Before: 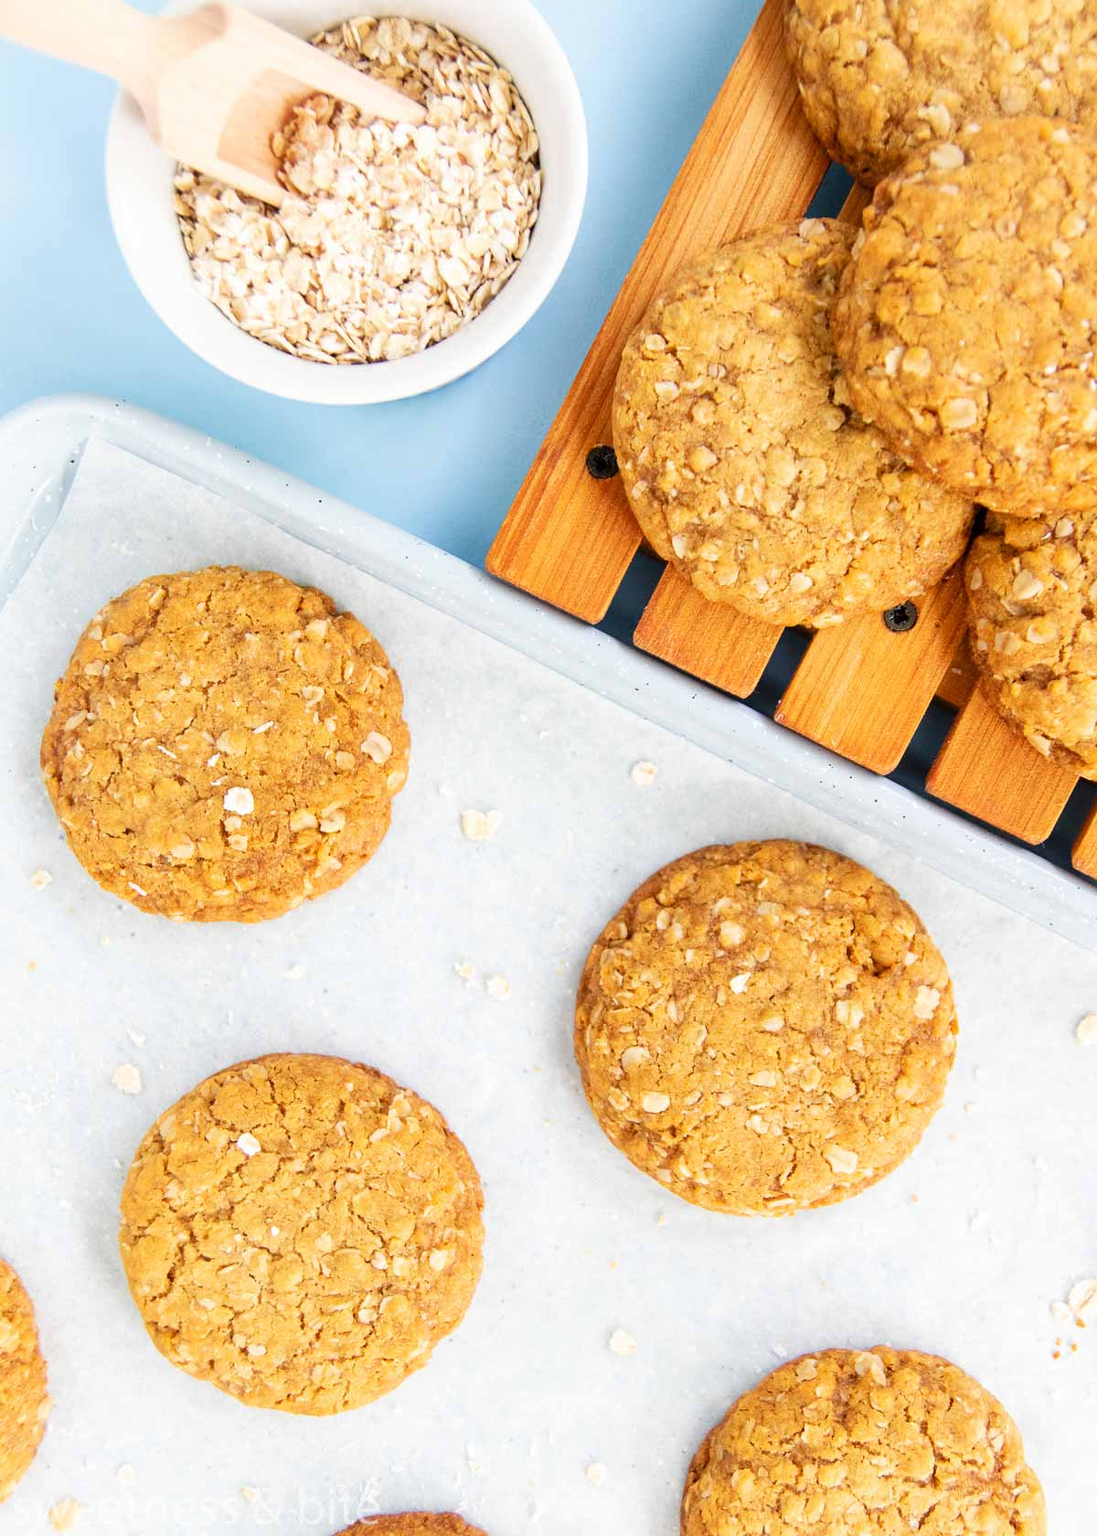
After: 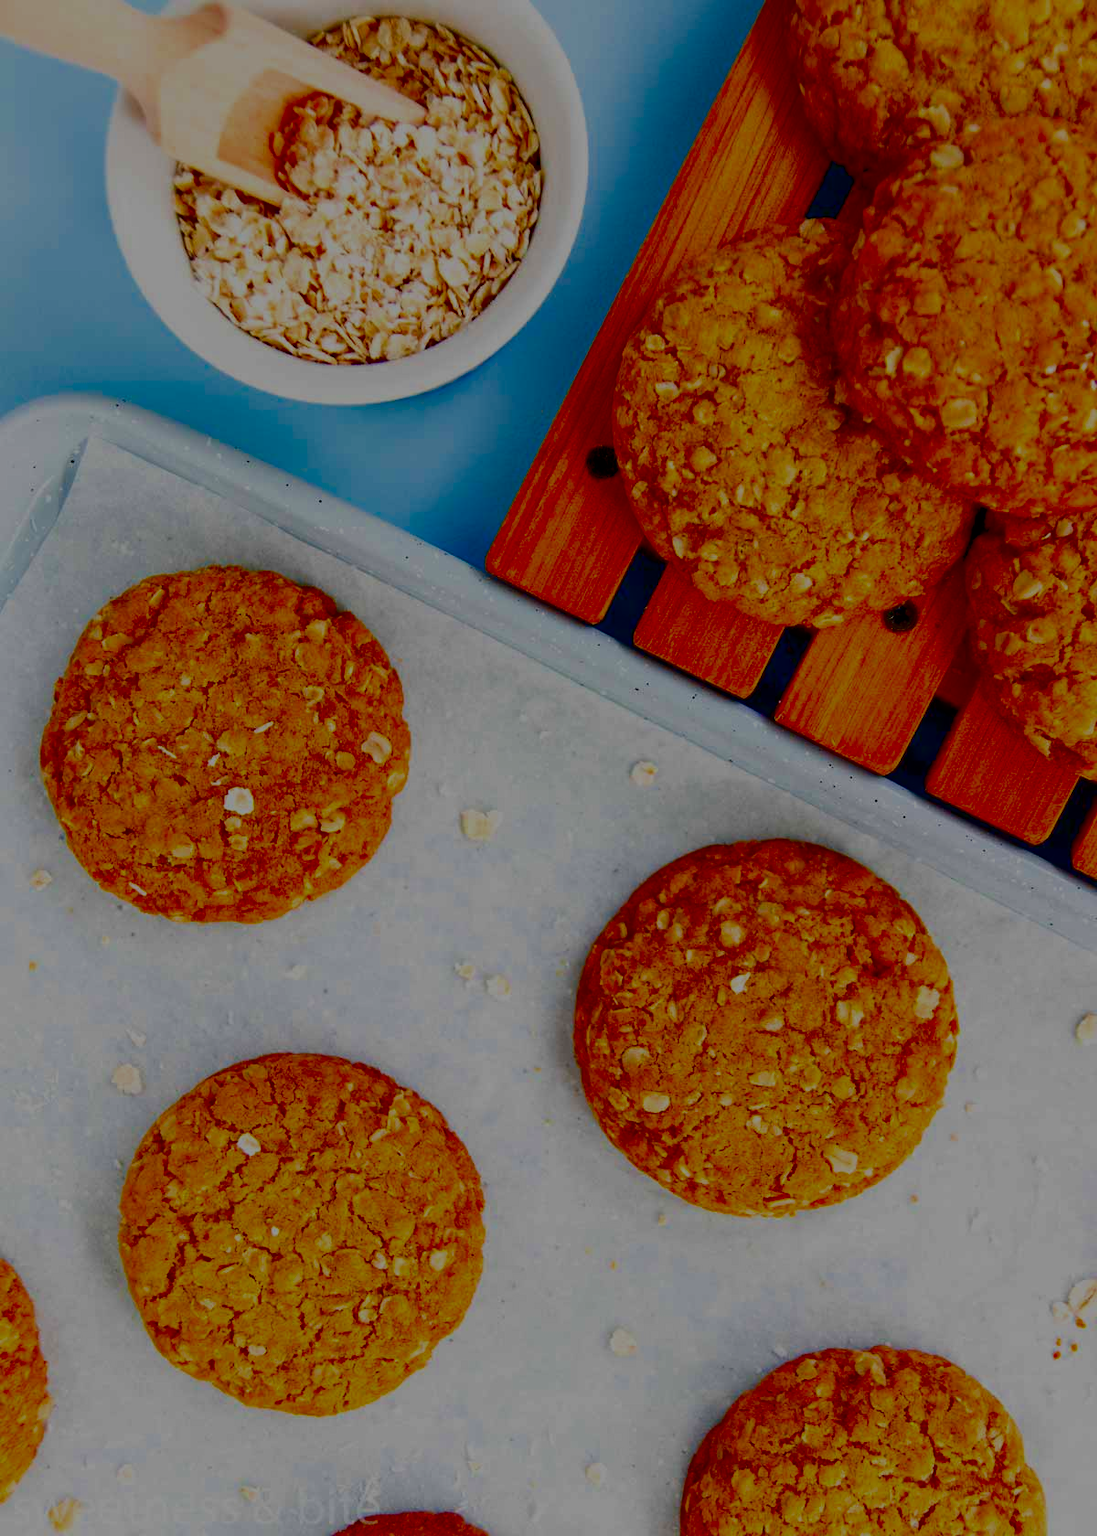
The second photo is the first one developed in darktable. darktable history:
filmic rgb: black relative exposure -7.65 EV, white relative exposure 4.56 EV, hardness 3.61
contrast brightness saturation: brightness -1, saturation 0.986
